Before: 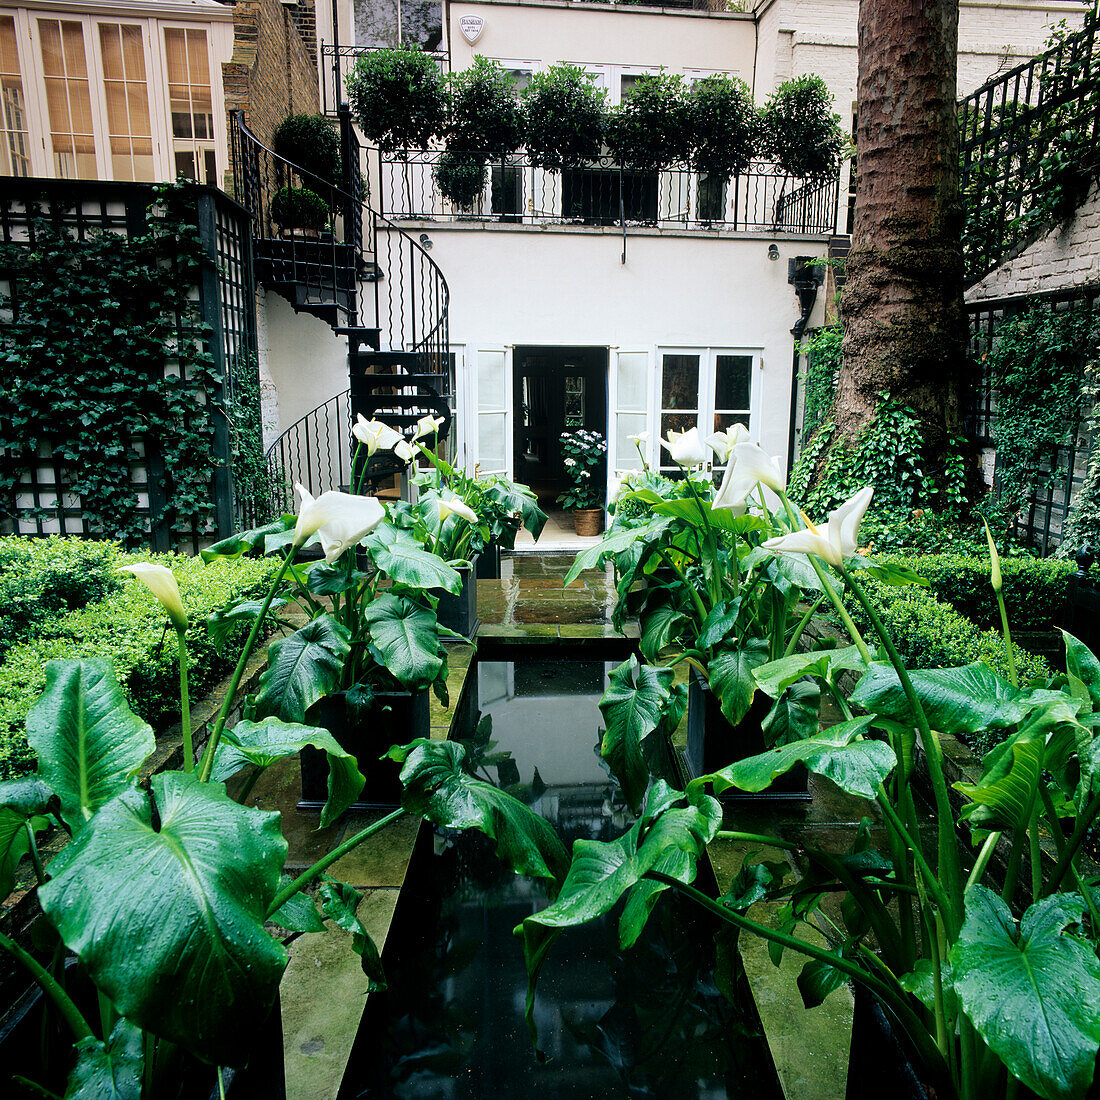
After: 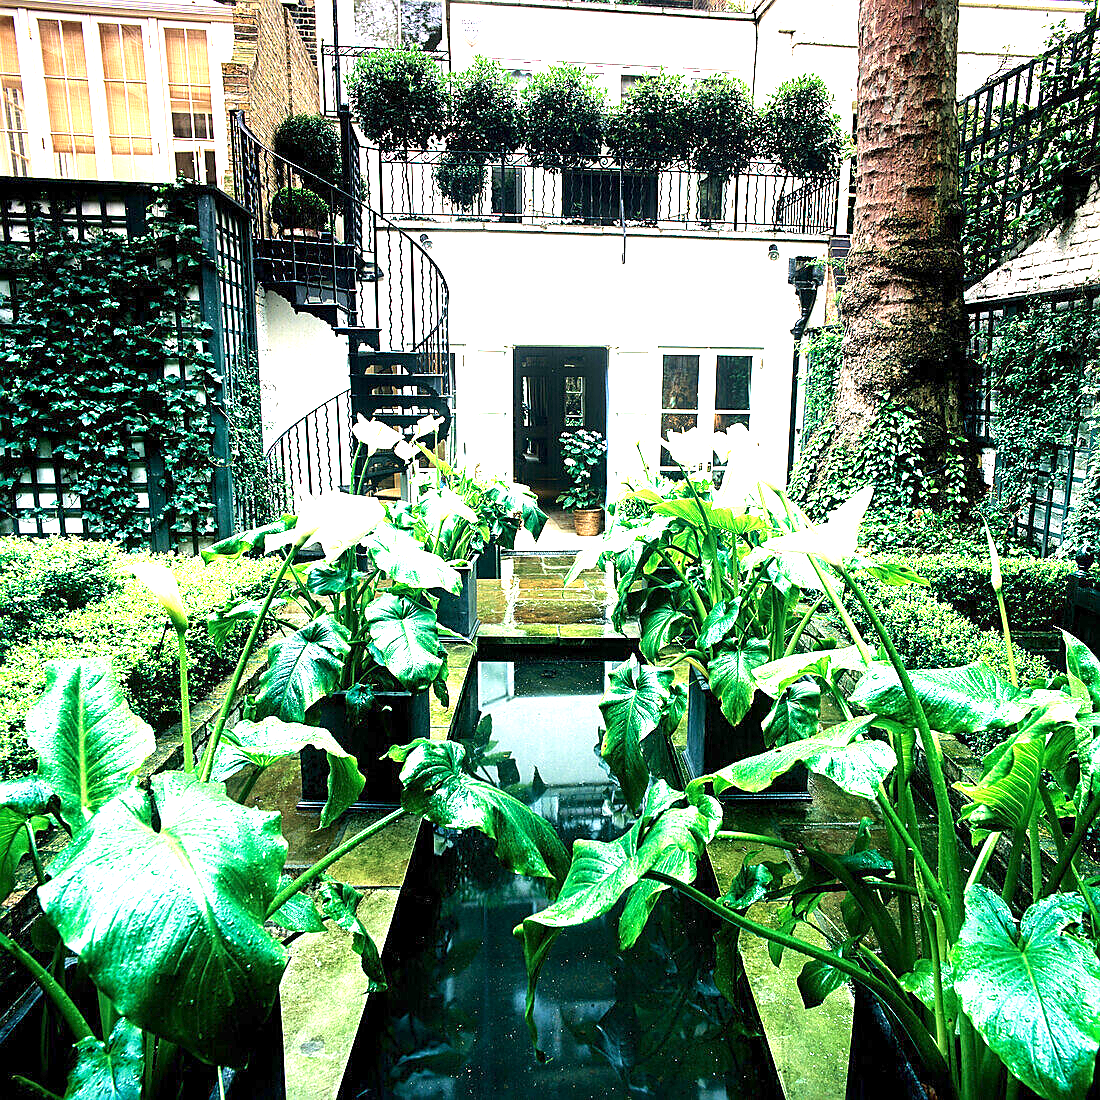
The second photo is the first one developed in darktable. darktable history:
velvia: on, module defaults
exposure: exposure 2.044 EV, compensate highlight preservation false
sharpen: on, module defaults
